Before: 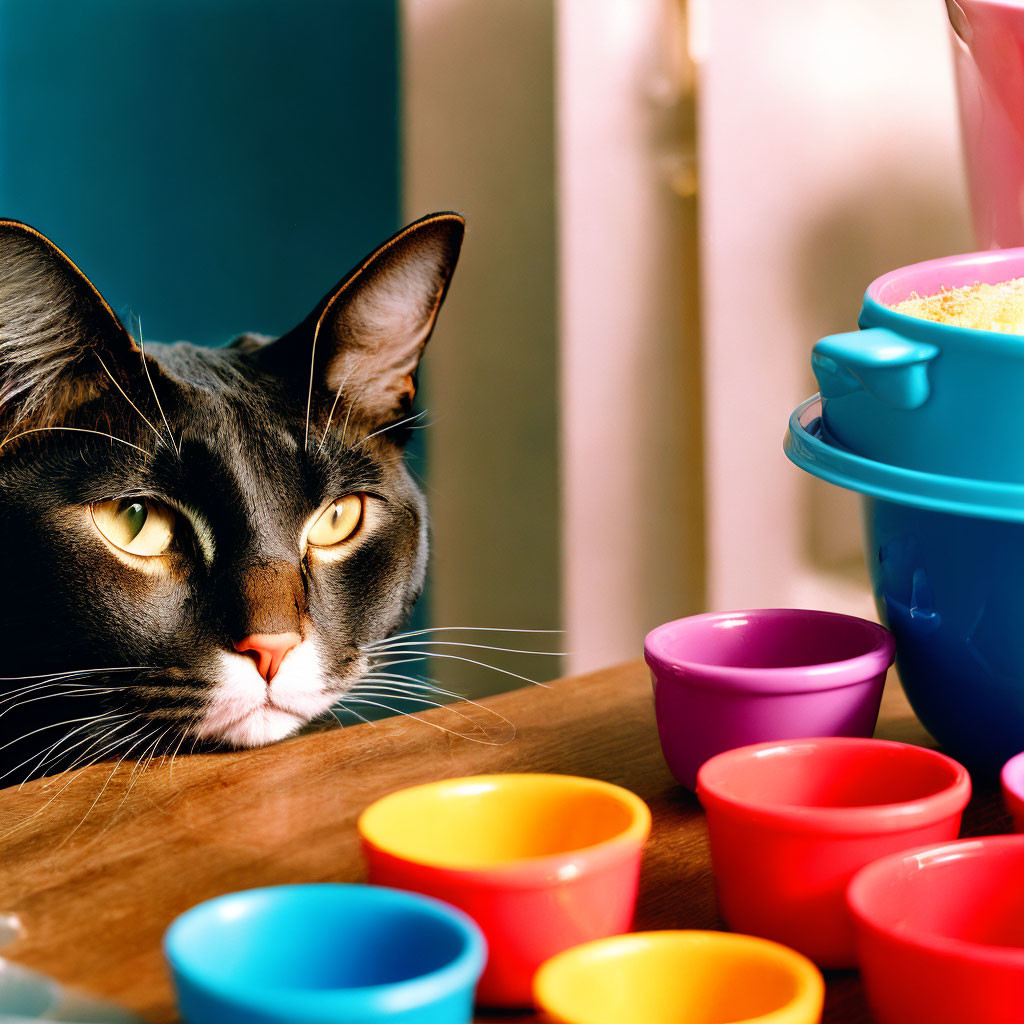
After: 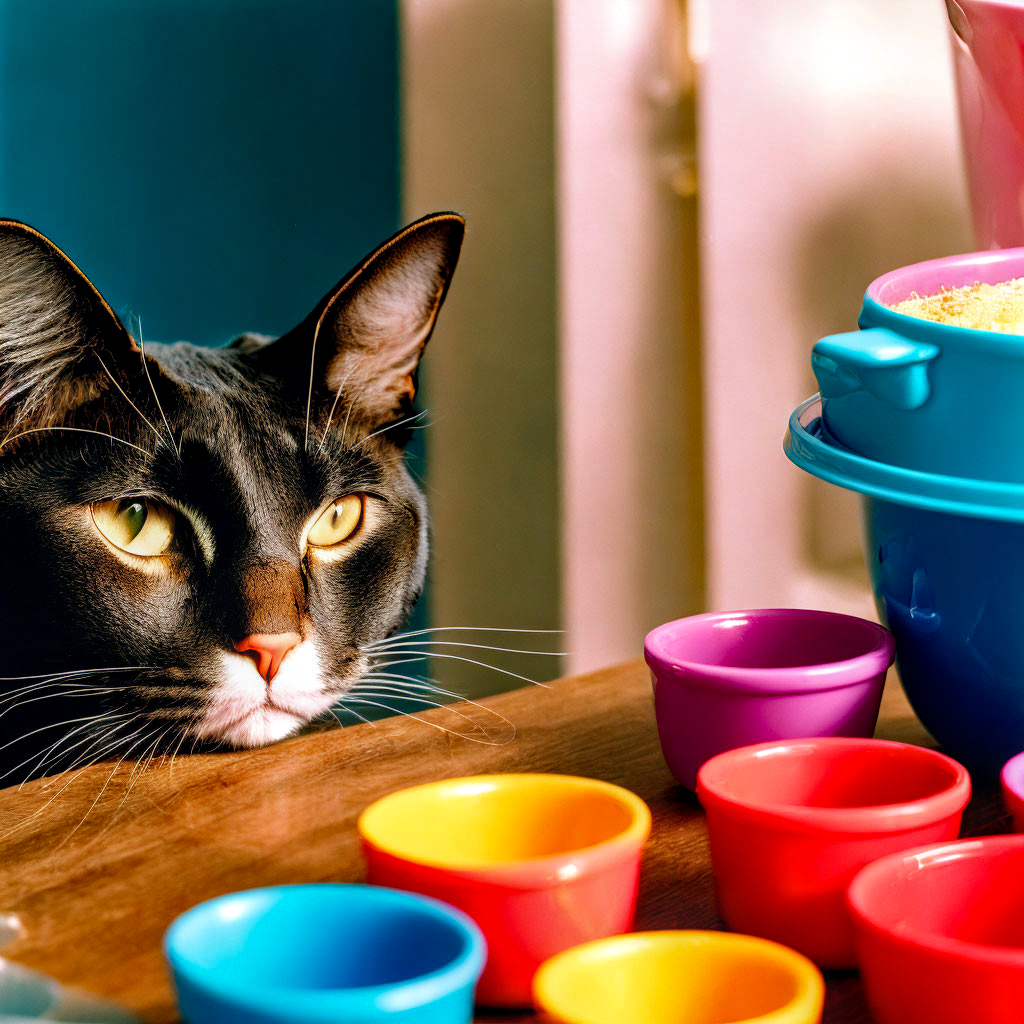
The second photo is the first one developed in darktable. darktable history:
local contrast: on, module defaults
haze removal: strength 0.287, distance 0.257, compatibility mode true, adaptive false
